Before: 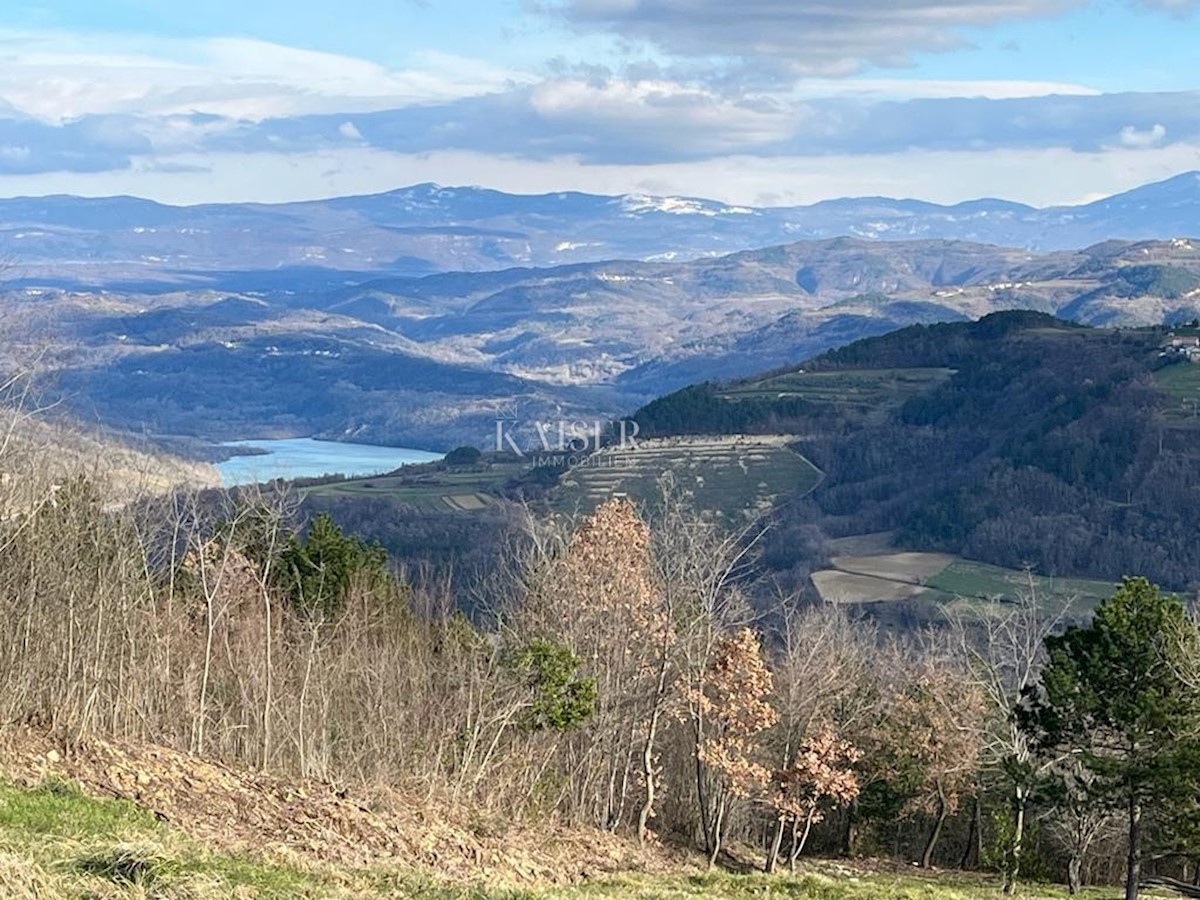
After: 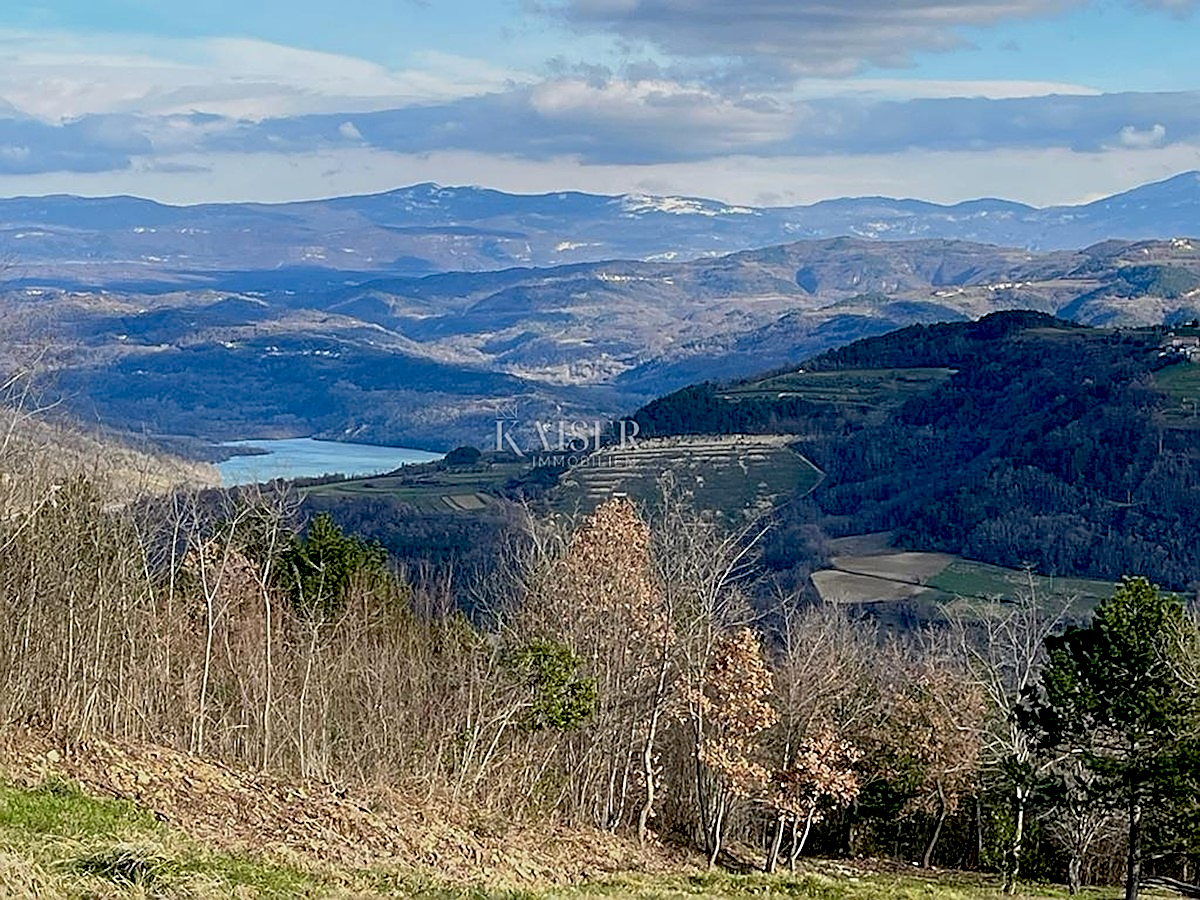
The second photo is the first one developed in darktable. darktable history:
exposure: black level correction 0.029, exposure -0.08 EV, compensate highlight preservation false
sharpen: radius 1.362, amount 1.237, threshold 0.783
shadows and highlights: radius 122.39, shadows 21.8, white point adjustment -9.71, highlights -14.27, soften with gaussian
